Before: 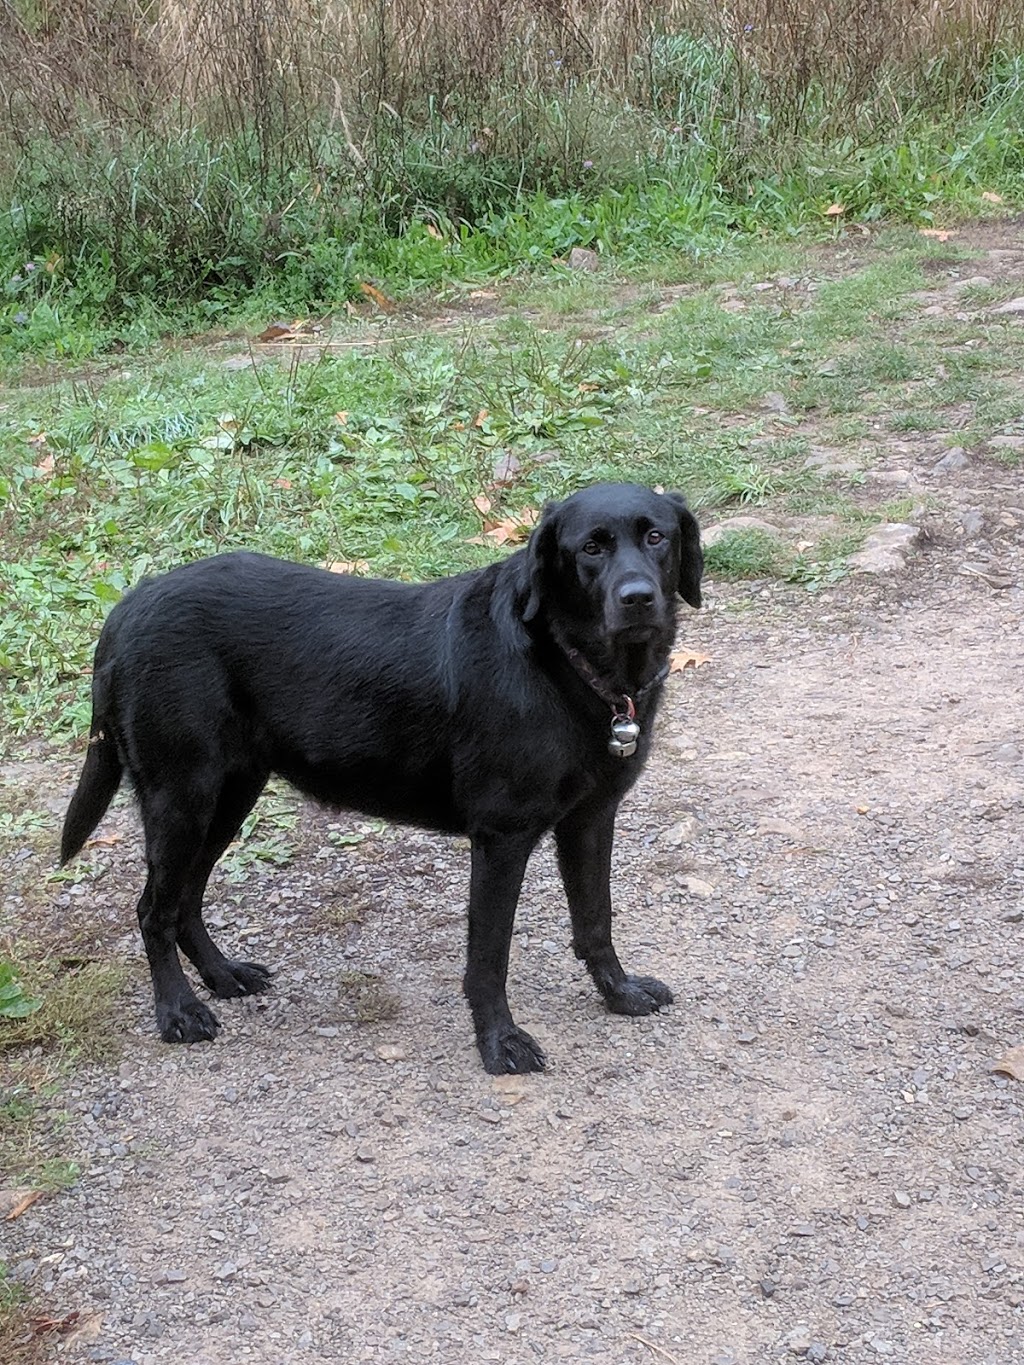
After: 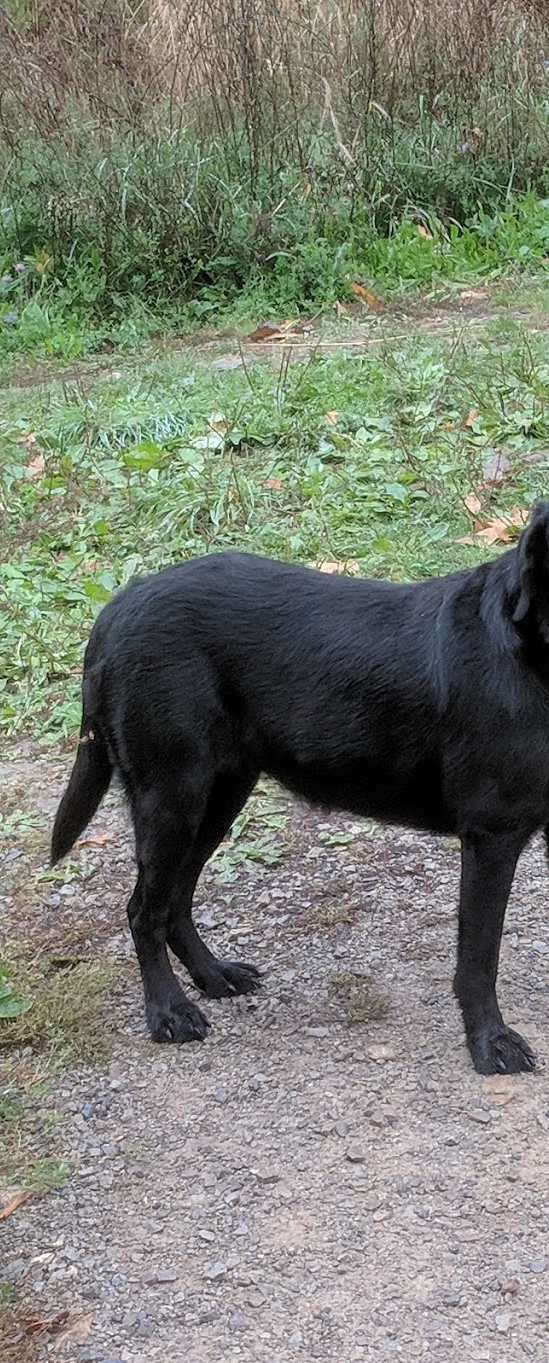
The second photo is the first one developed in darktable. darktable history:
crop: left 1.004%, right 45.33%, bottom 0.084%
levels: mode automatic, levels [0.052, 0.496, 0.908]
shadows and highlights: shadows 25.51, highlights -23.1
